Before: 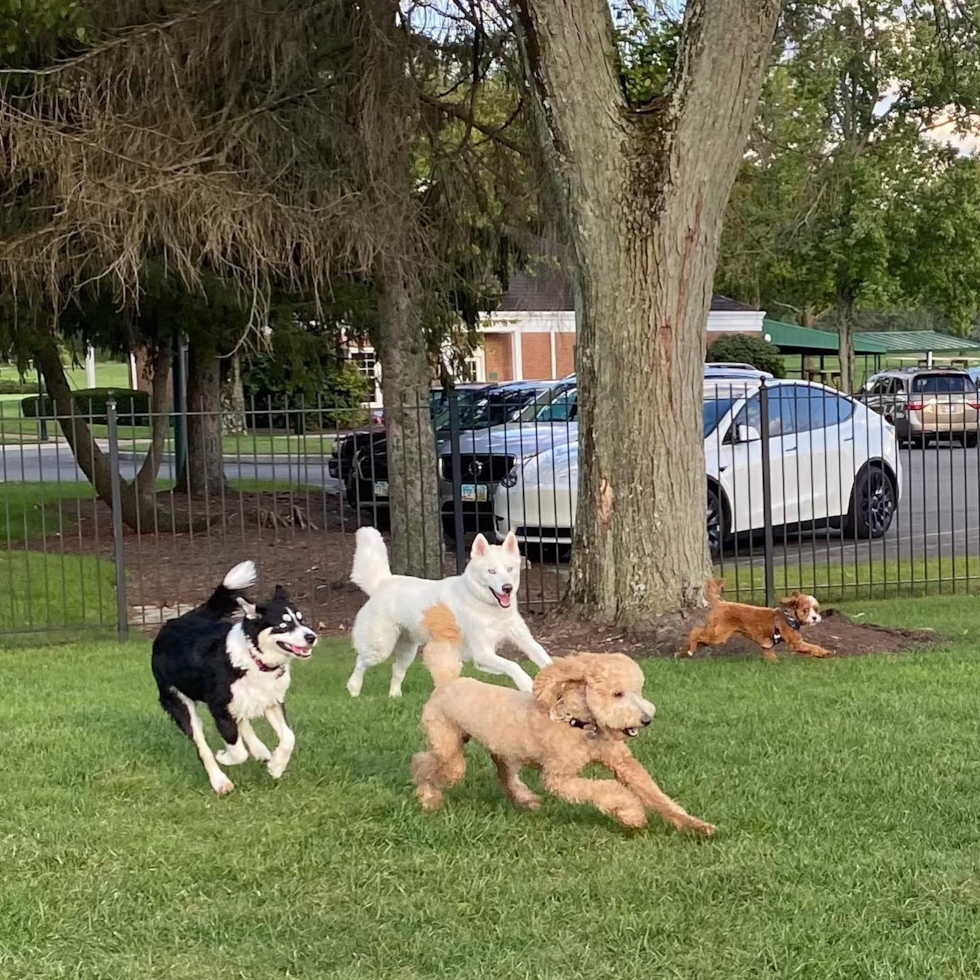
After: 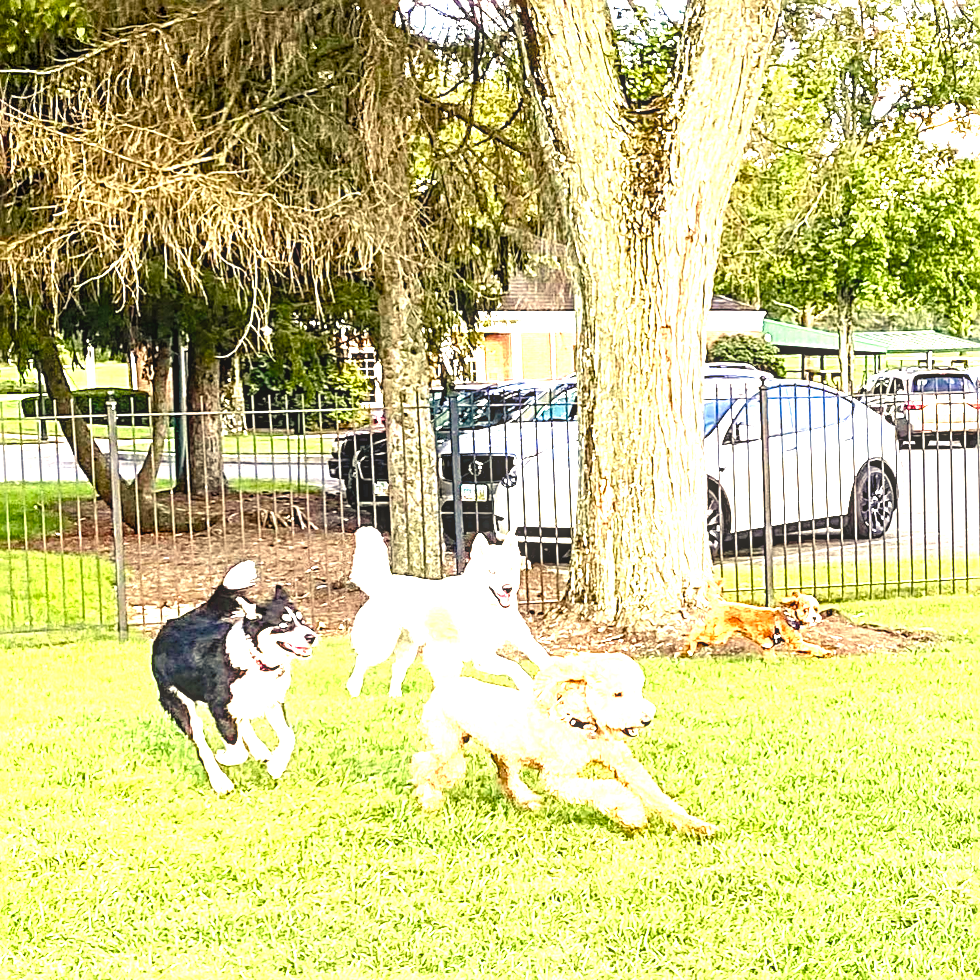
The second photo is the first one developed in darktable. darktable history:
sharpen: radius 2.623, amount 0.691
color correction: highlights a* 1.42, highlights b* 18.19
color balance rgb: perceptual saturation grading › global saturation 20%, perceptual saturation grading › highlights -25.631%, perceptual saturation grading › shadows 50.241%
exposure: black level correction 0, exposure 1.999 EV, compensate exposure bias true, compensate highlight preservation false
local contrast: on, module defaults
tone equalizer: -8 EV -0.783 EV, -7 EV -0.668 EV, -6 EV -0.625 EV, -5 EV -0.376 EV, -3 EV 0.368 EV, -2 EV 0.6 EV, -1 EV 0.676 EV, +0 EV 0.745 EV, edges refinement/feathering 500, mask exposure compensation -1.57 EV, preserve details no
